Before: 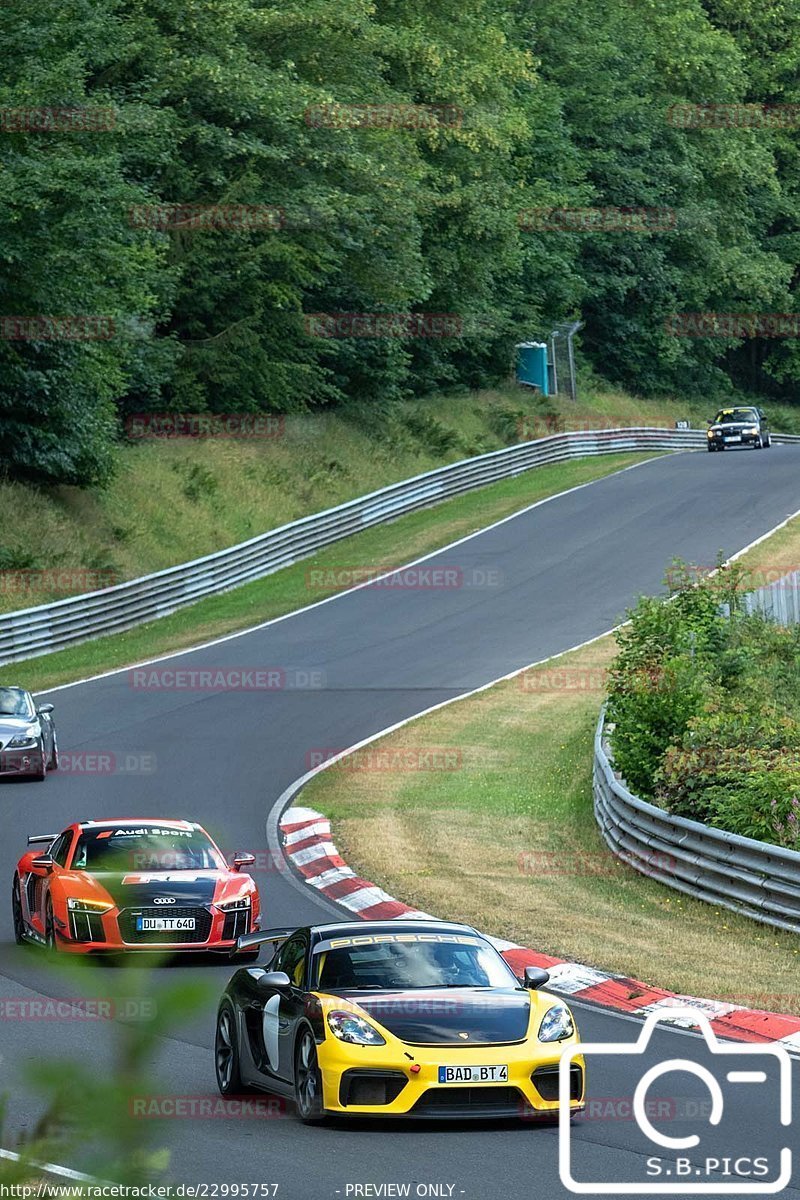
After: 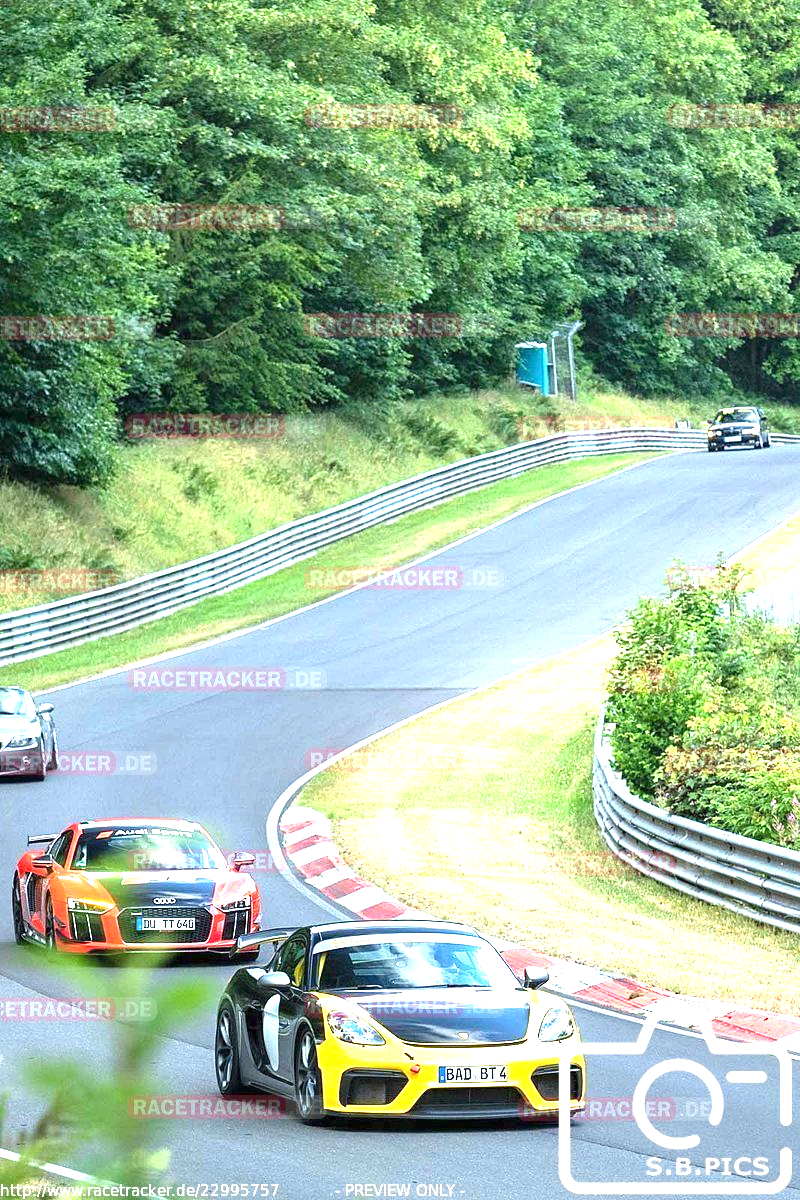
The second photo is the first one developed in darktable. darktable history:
exposure: exposure 1.991 EV, compensate exposure bias true, compensate highlight preservation false
